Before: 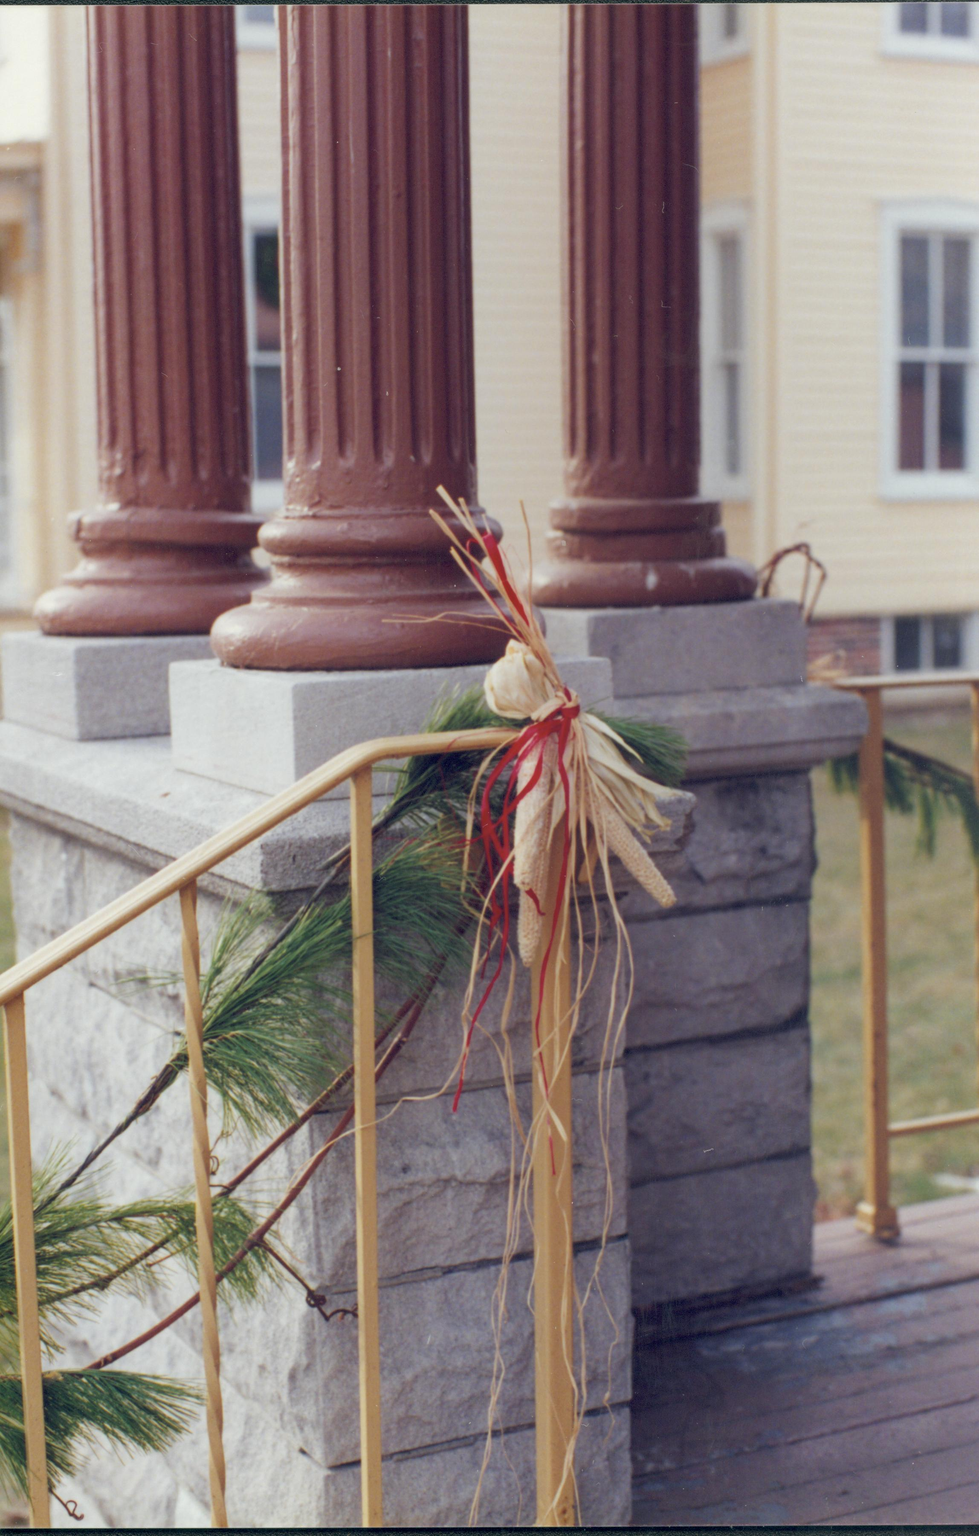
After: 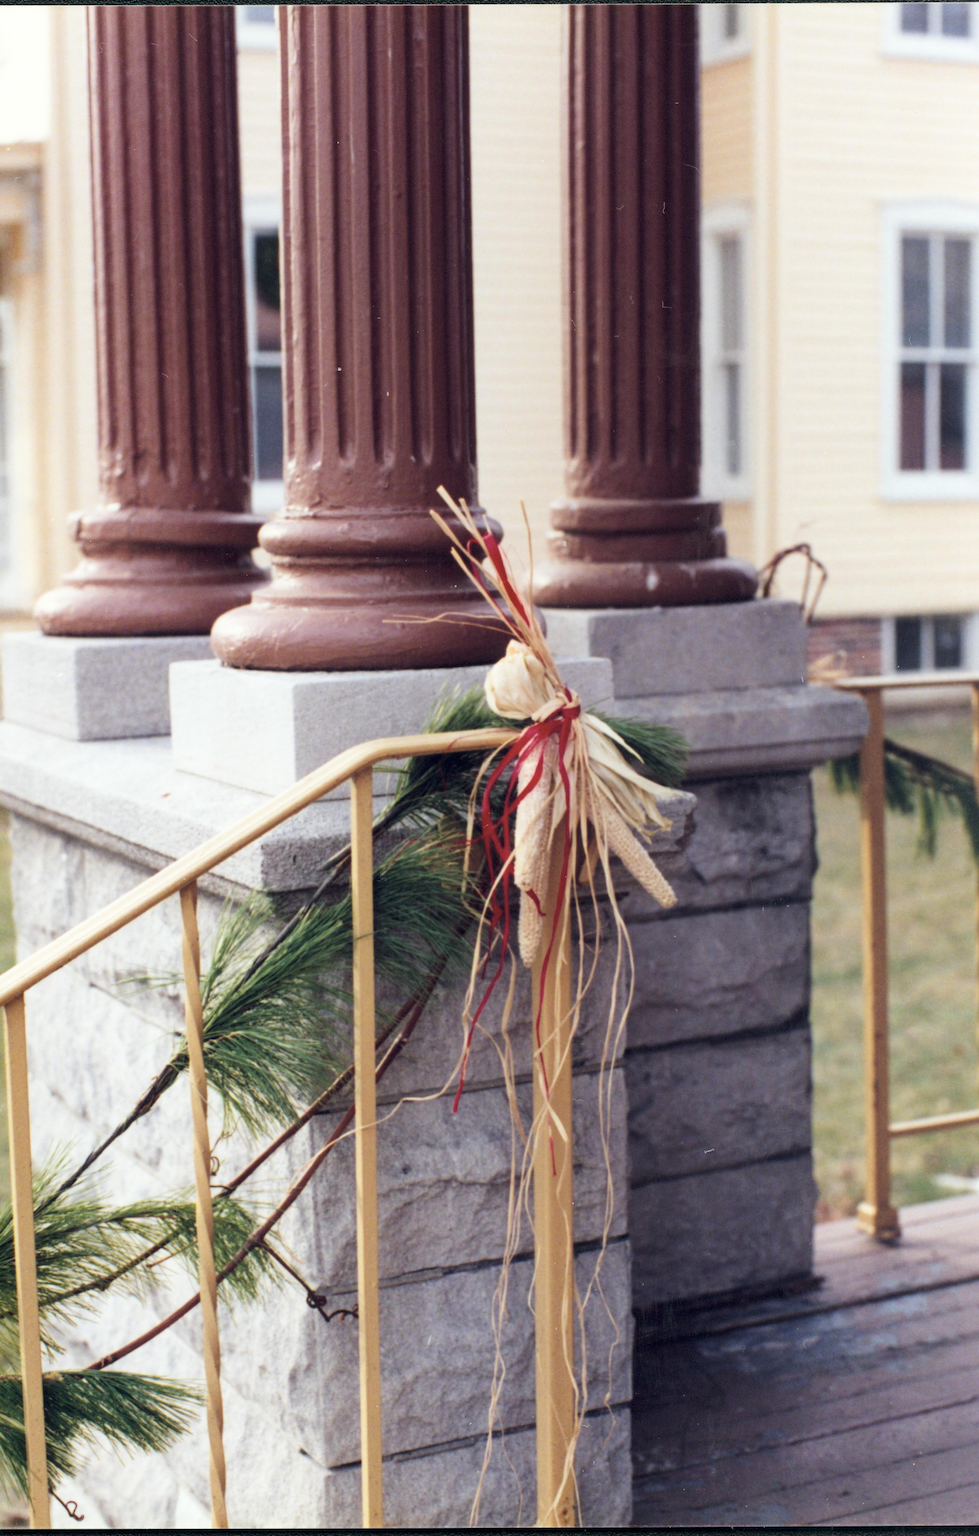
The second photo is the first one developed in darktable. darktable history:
tone equalizer: -8 EV -0.75 EV, -7 EV -0.7 EV, -6 EV -0.6 EV, -5 EV -0.4 EV, -3 EV 0.4 EV, -2 EV 0.6 EV, -1 EV 0.7 EV, +0 EV 0.75 EV, edges refinement/feathering 500, mask exposure compensation -1.57 EV, preserve details no
filmic rgb: black relative exposure -9.5 EV, white relative exposure 3.02 EV, hardness 6.12
